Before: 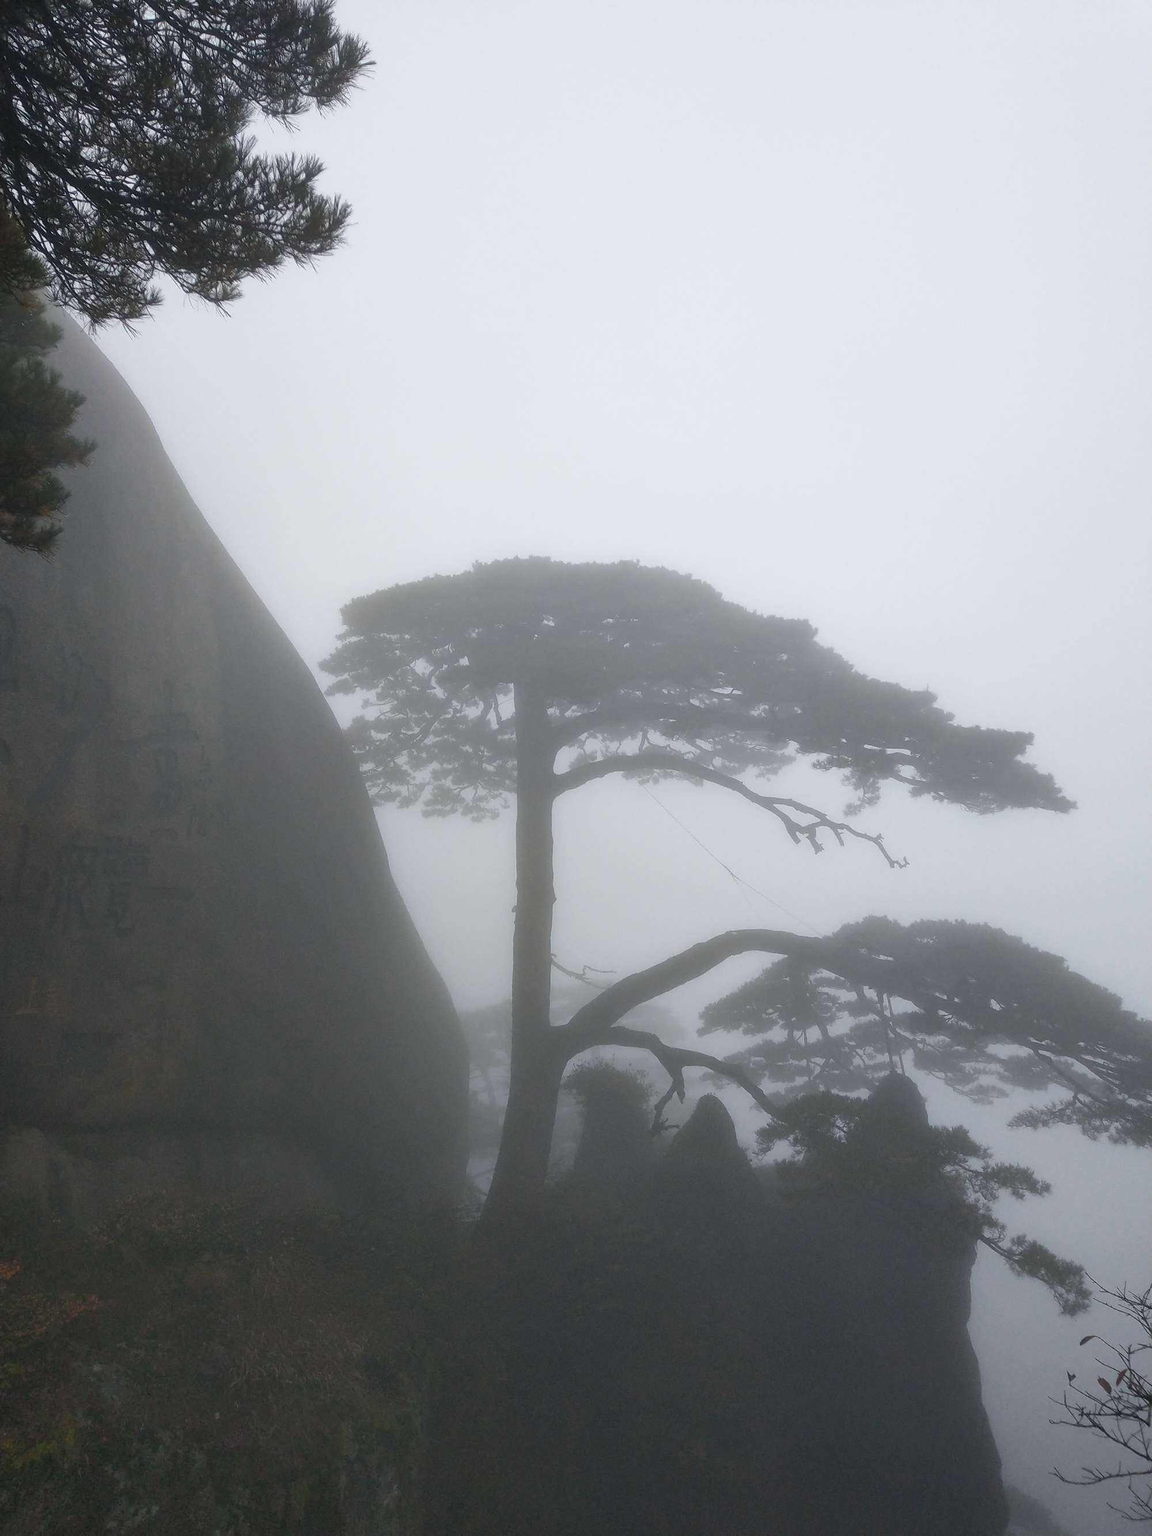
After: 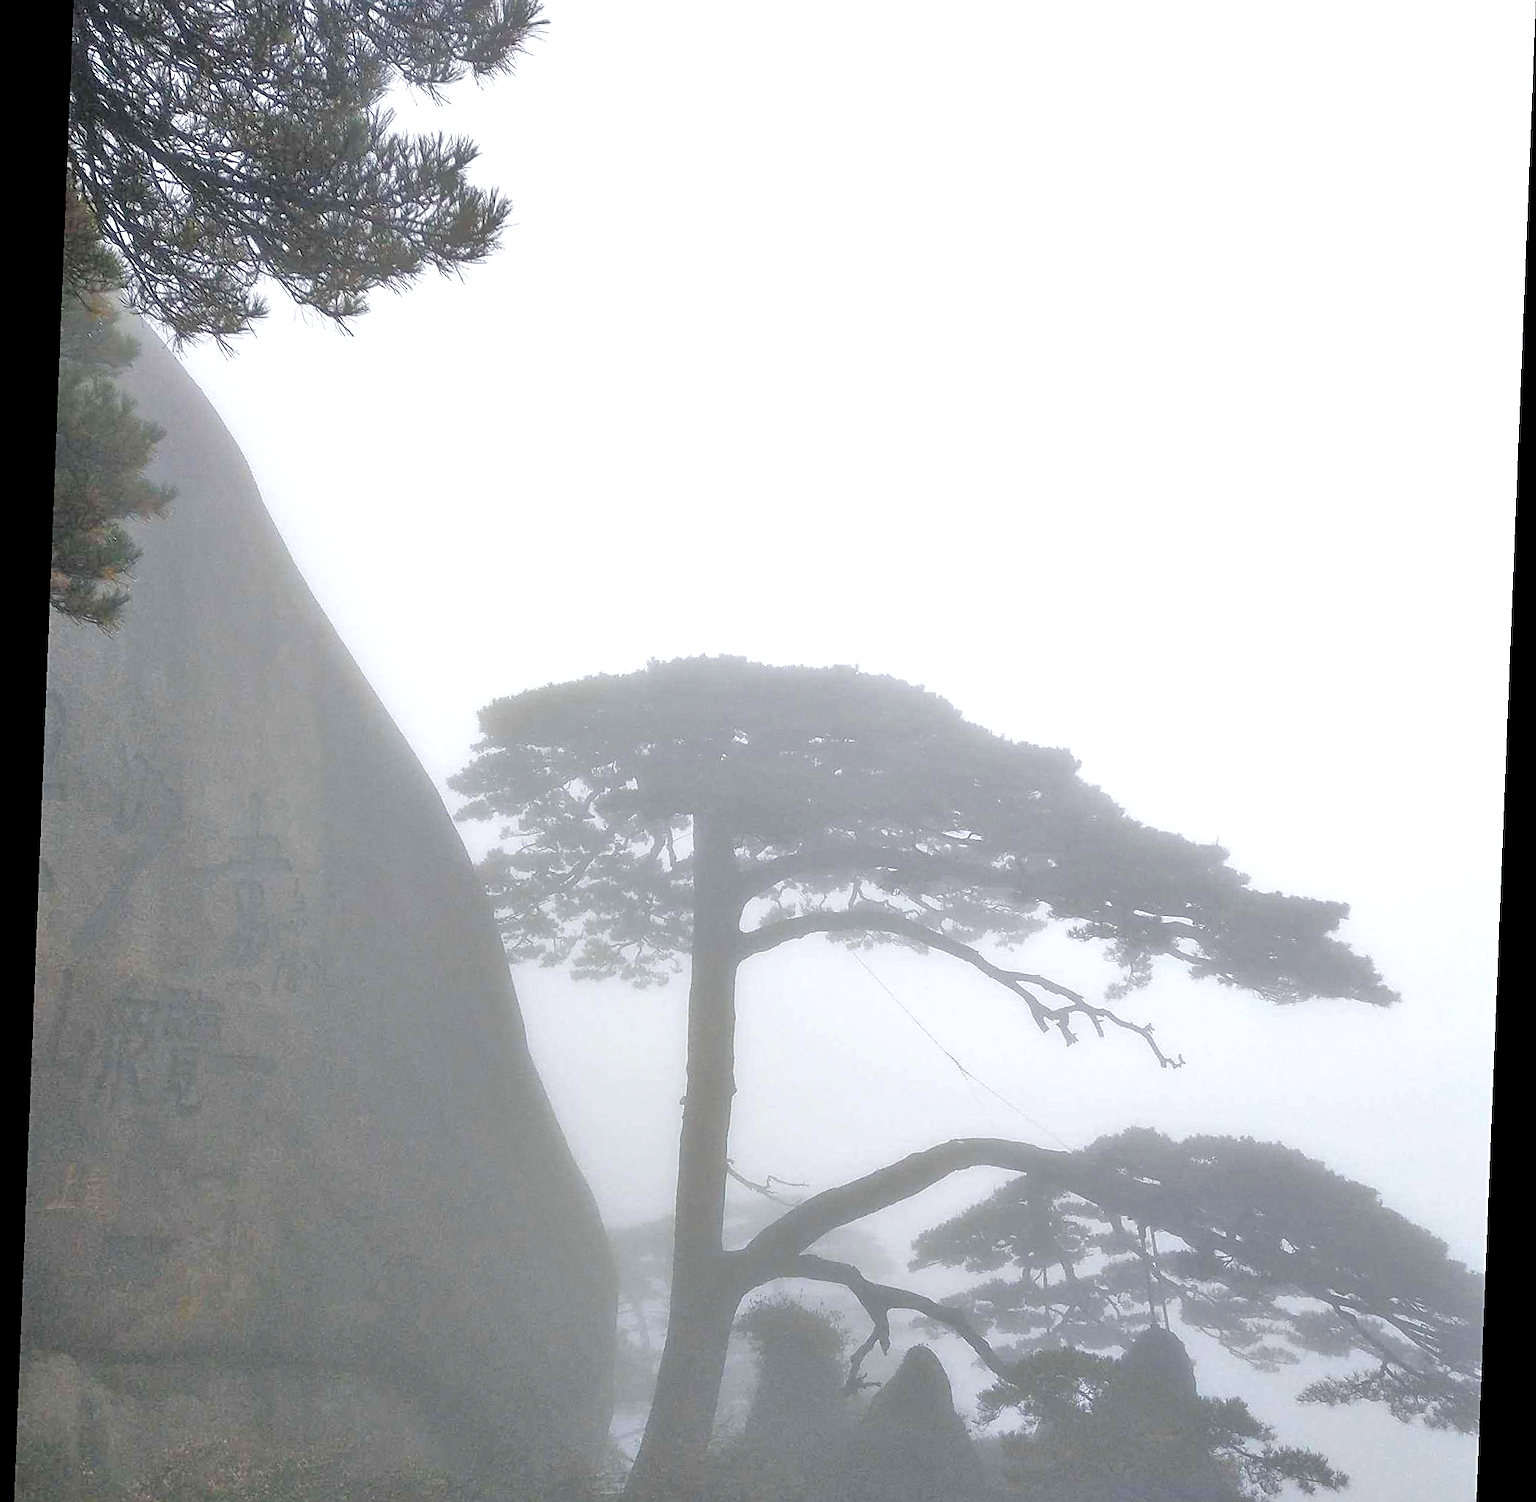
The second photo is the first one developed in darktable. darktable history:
sharpen: on, module defaults
tone equalizer: -7 EV 0.15 EV, -6 EV 0.6 EV, -5 EV 1.15 EV, -4 EV 1.33 EV, -3 EV 1.15 EV, -2 EV 0.6 EV, -1 EV 0.15 EV, mask exposure compensation -0.5 EV
crop: top 3.857%, bottom 21.132%
rotate and perspective: rotation 2.27°, automatic cropping off
exposure: exposure 0.6 EV, compensate highlight preservation false
